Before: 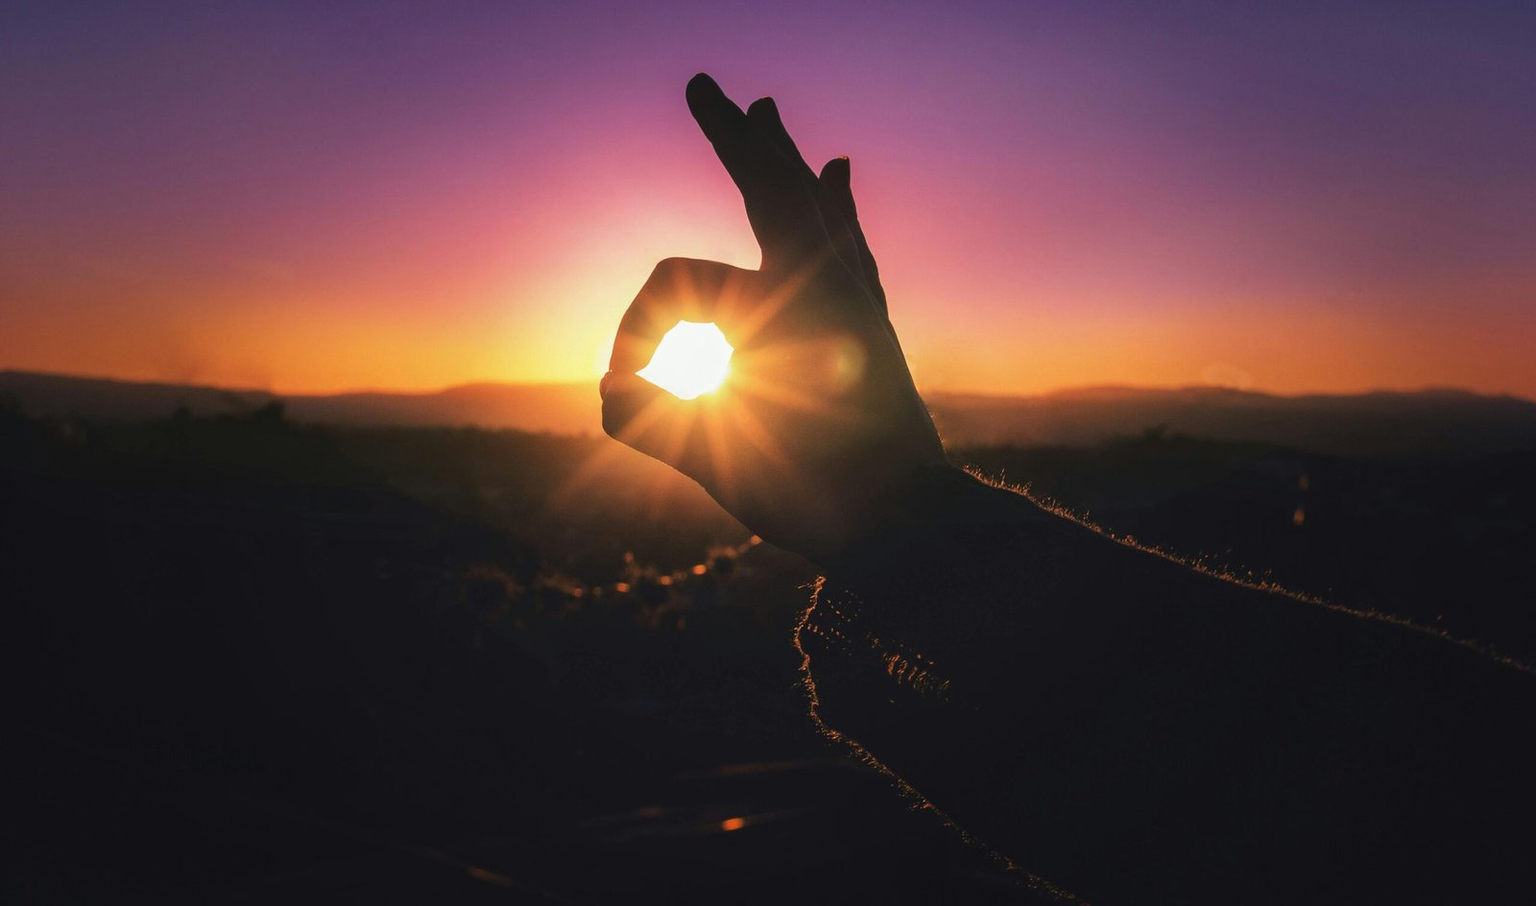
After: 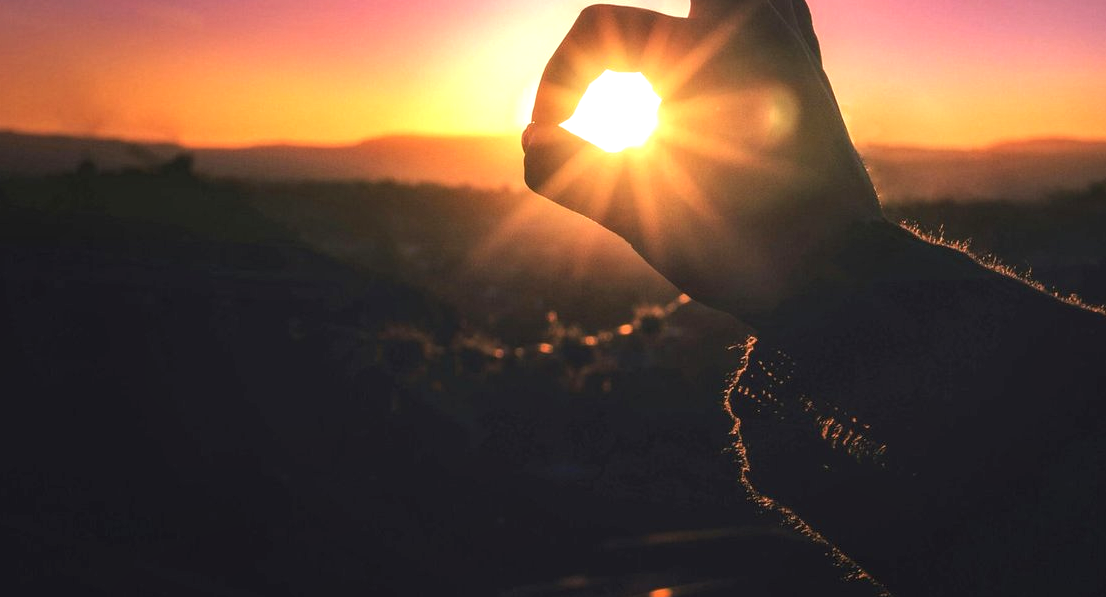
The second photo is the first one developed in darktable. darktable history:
crop: left 6.491%, top 28.018%, right 24.376%, bottom 8.732%
exposure: exposure 0.566 EV, compensate highlight preservation false
local contrast: detail 130%
